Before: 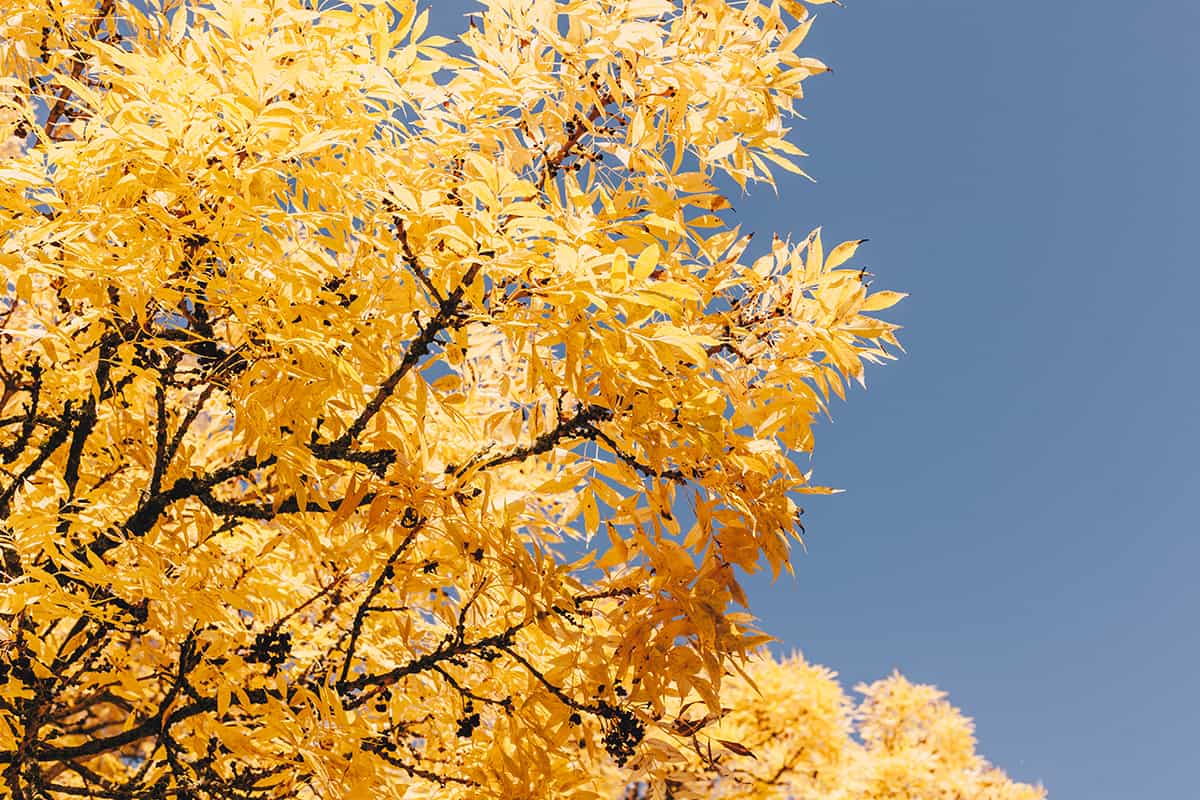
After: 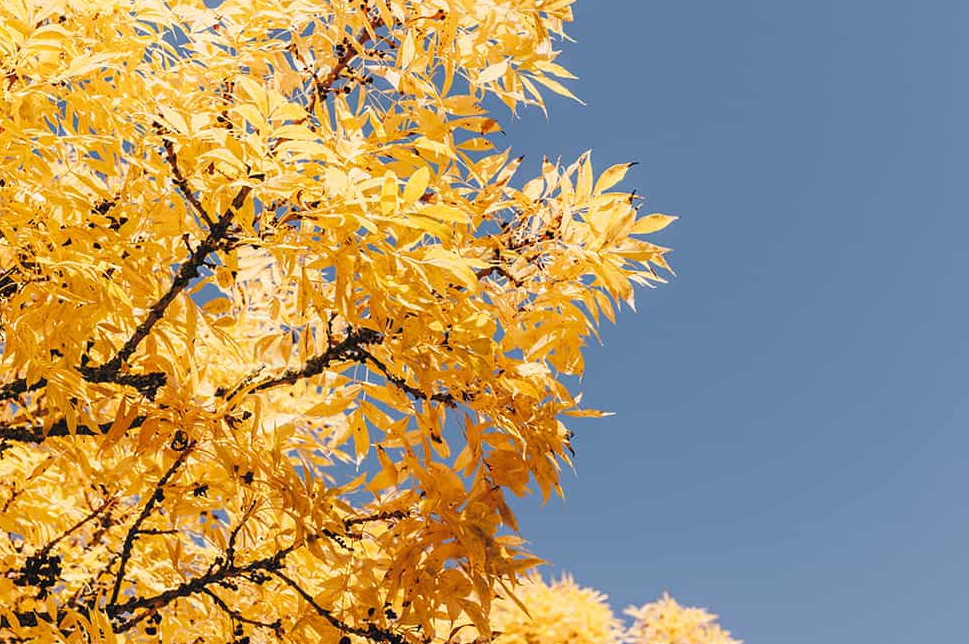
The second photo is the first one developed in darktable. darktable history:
crop: left 19.175%, top 9.657%, right 0%, bottom 9.752%
